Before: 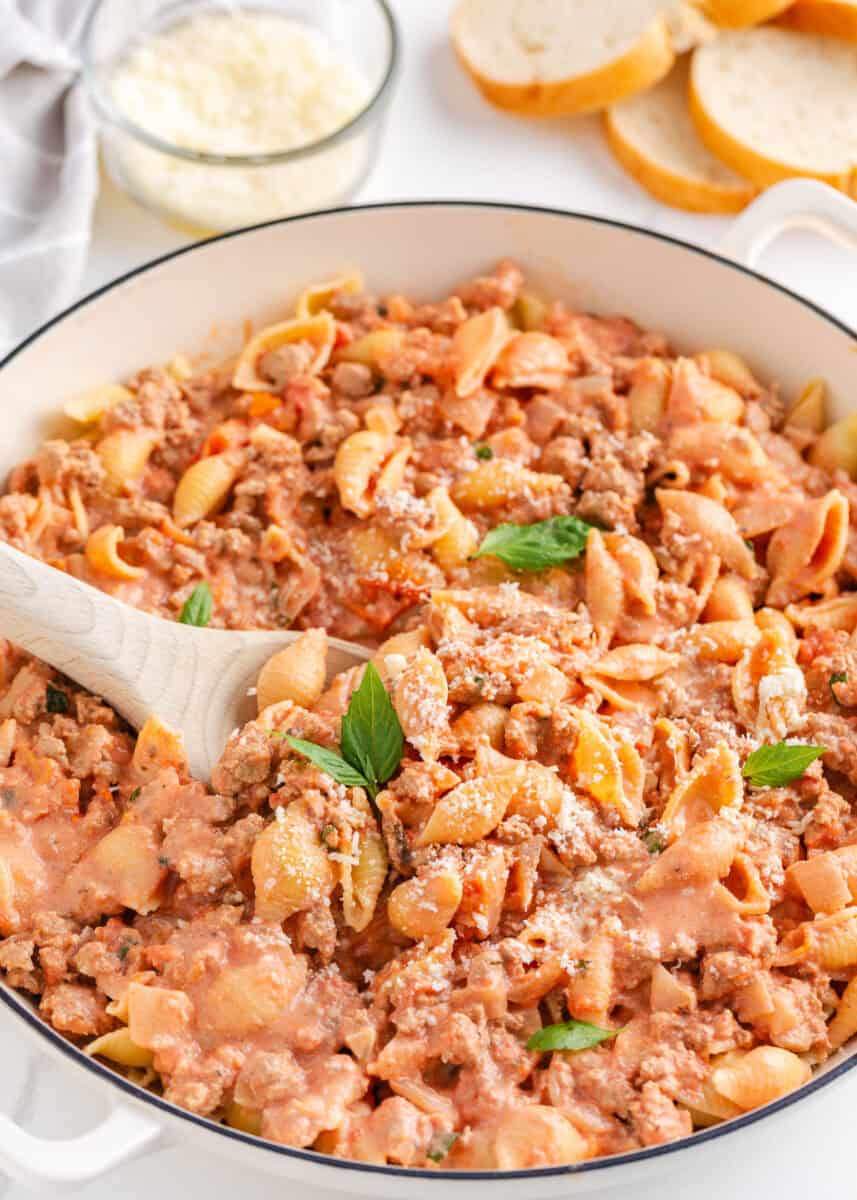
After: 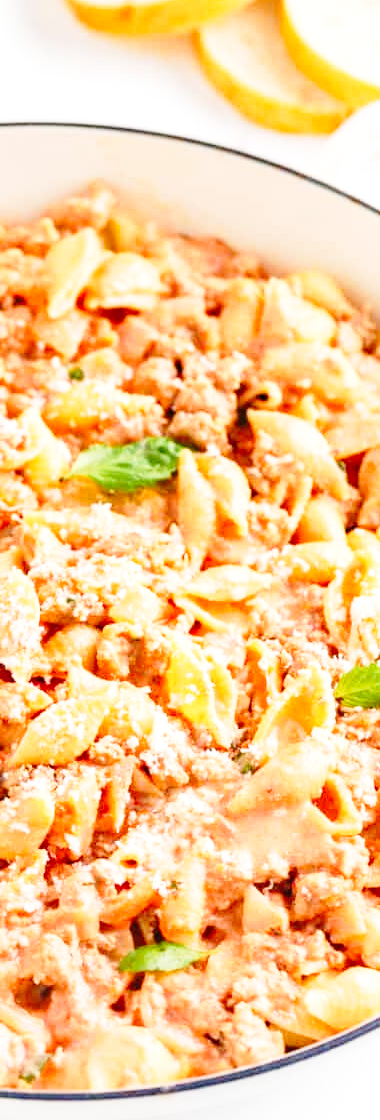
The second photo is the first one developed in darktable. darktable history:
crop: left 47.628%, top 6.643%, right 7.874%
exposure: exposure 0.3 EV, compensate highlight preservation false
base curve: curves: ch0 [(0, 0) (0.028, 0.03) (0.121, 0.232) (0.46, 0.748) (0.859, 0.968) (1, 1)], preserve colors none
